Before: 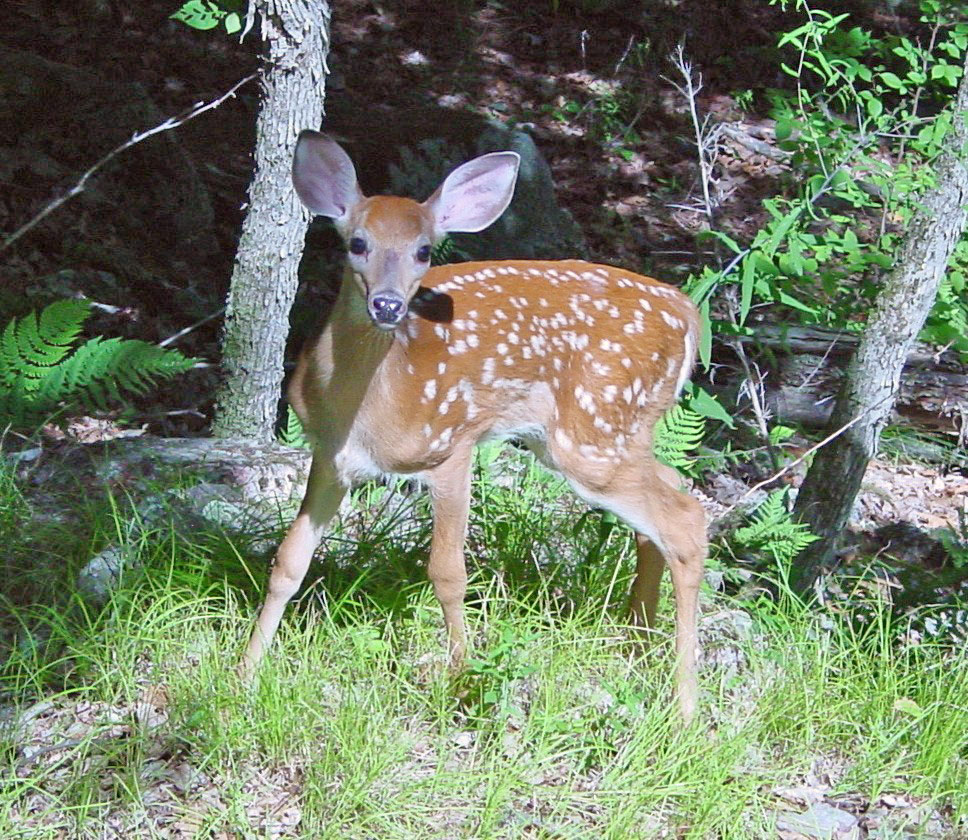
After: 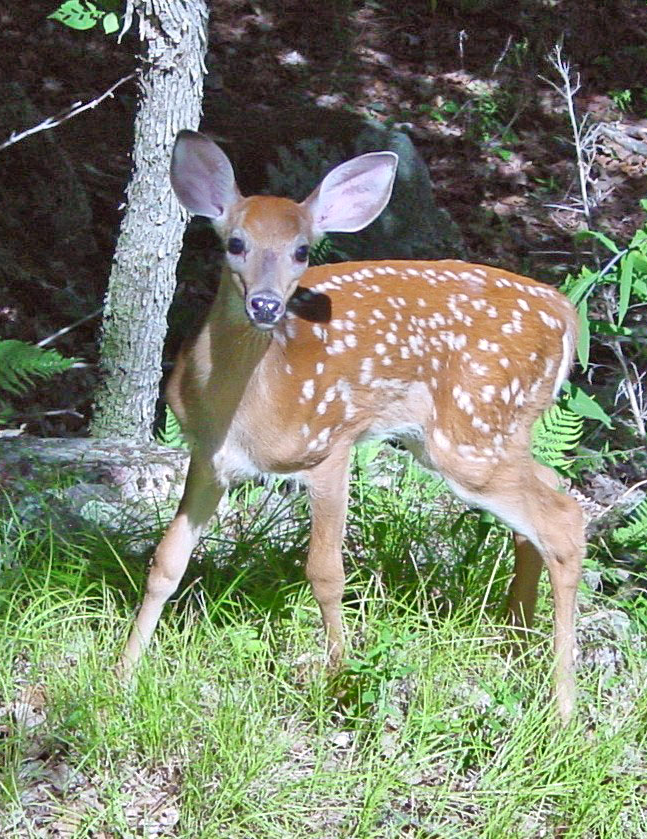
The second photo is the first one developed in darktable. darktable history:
exposure: black level correction 0, exposure 0 EV, compensate highlight preservation false
crop and rotate: left 12.742%, right 20.404%
shadows and highlights: radius 172.18, shadows 27.94, white point adjustment 3.23, highlights -68.71, soften with gaussian
